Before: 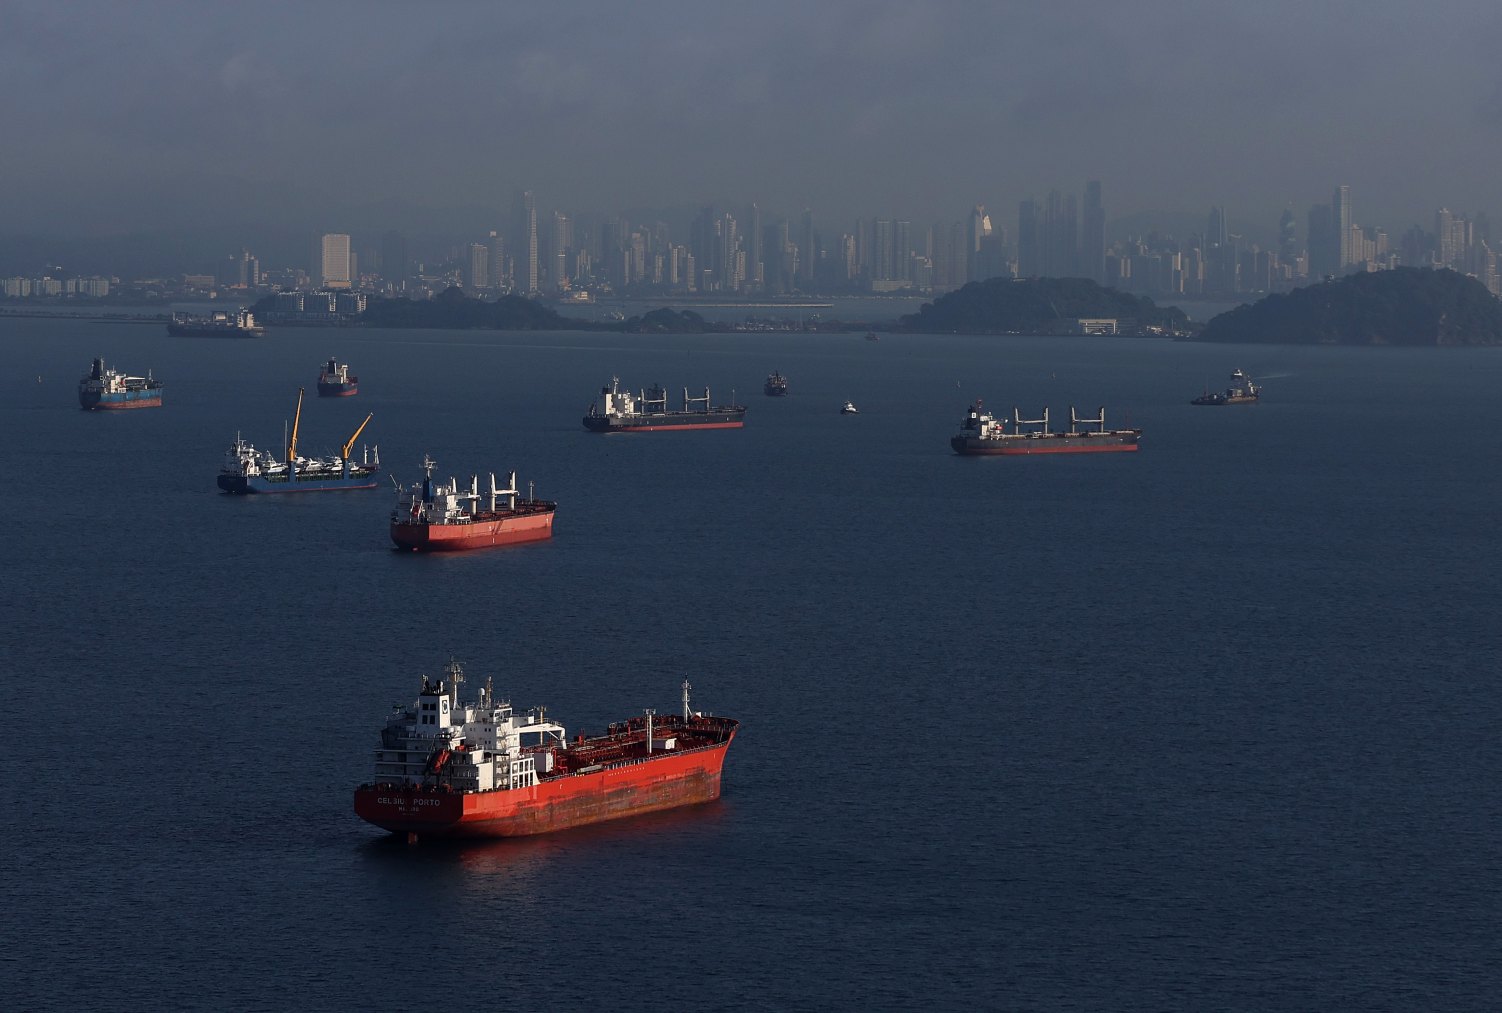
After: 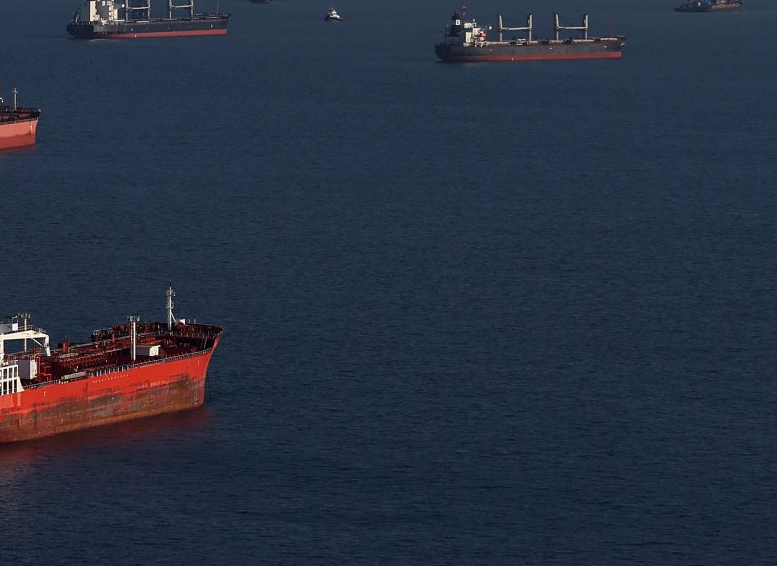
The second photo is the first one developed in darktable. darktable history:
crop: left 34.358%, top 38.848%, right 13.866%, bottom 5.233%
